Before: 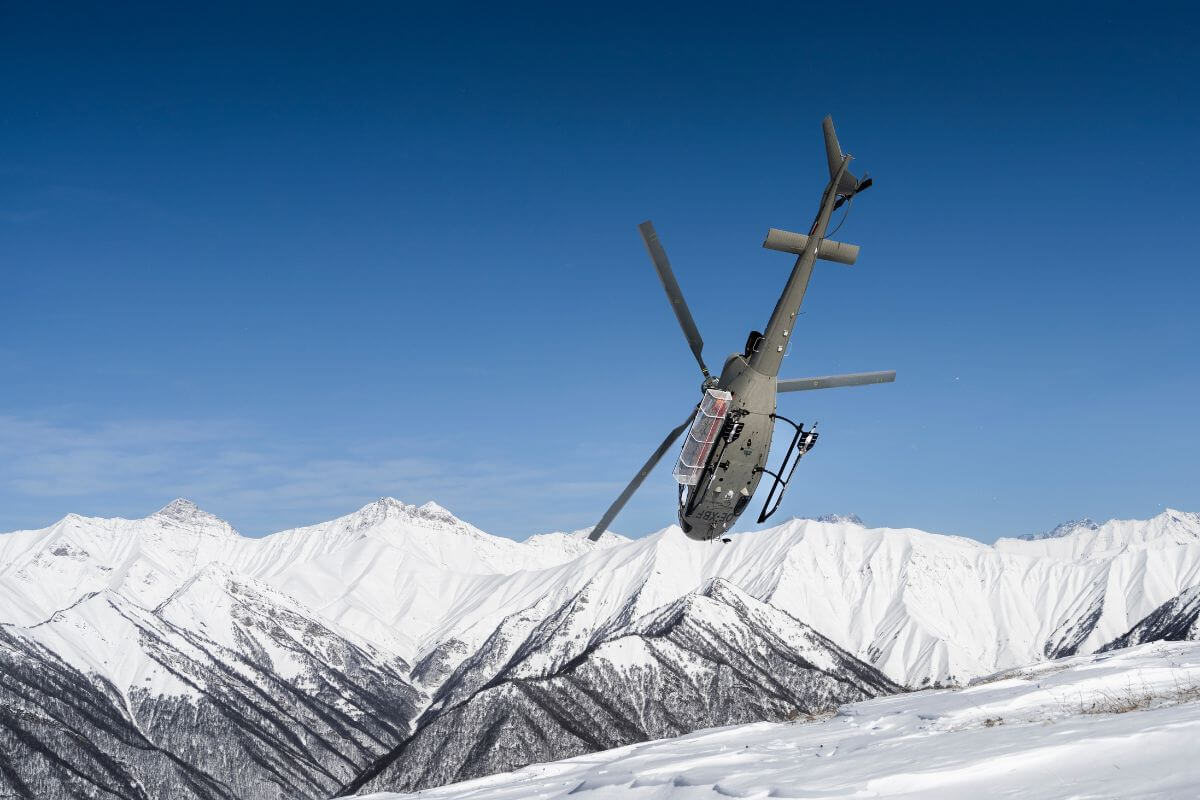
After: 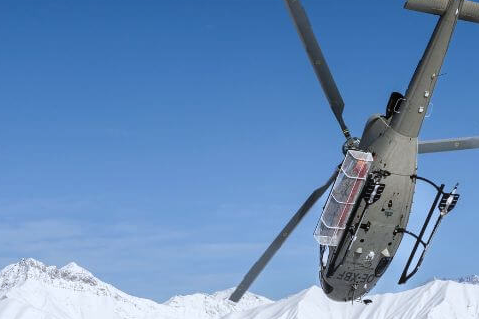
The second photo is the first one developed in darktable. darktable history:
crop: left 30%, top 30%, right 30%, bottom 30%
local contrast: detail 110%
white balance: red 0.967, blue 1.049
